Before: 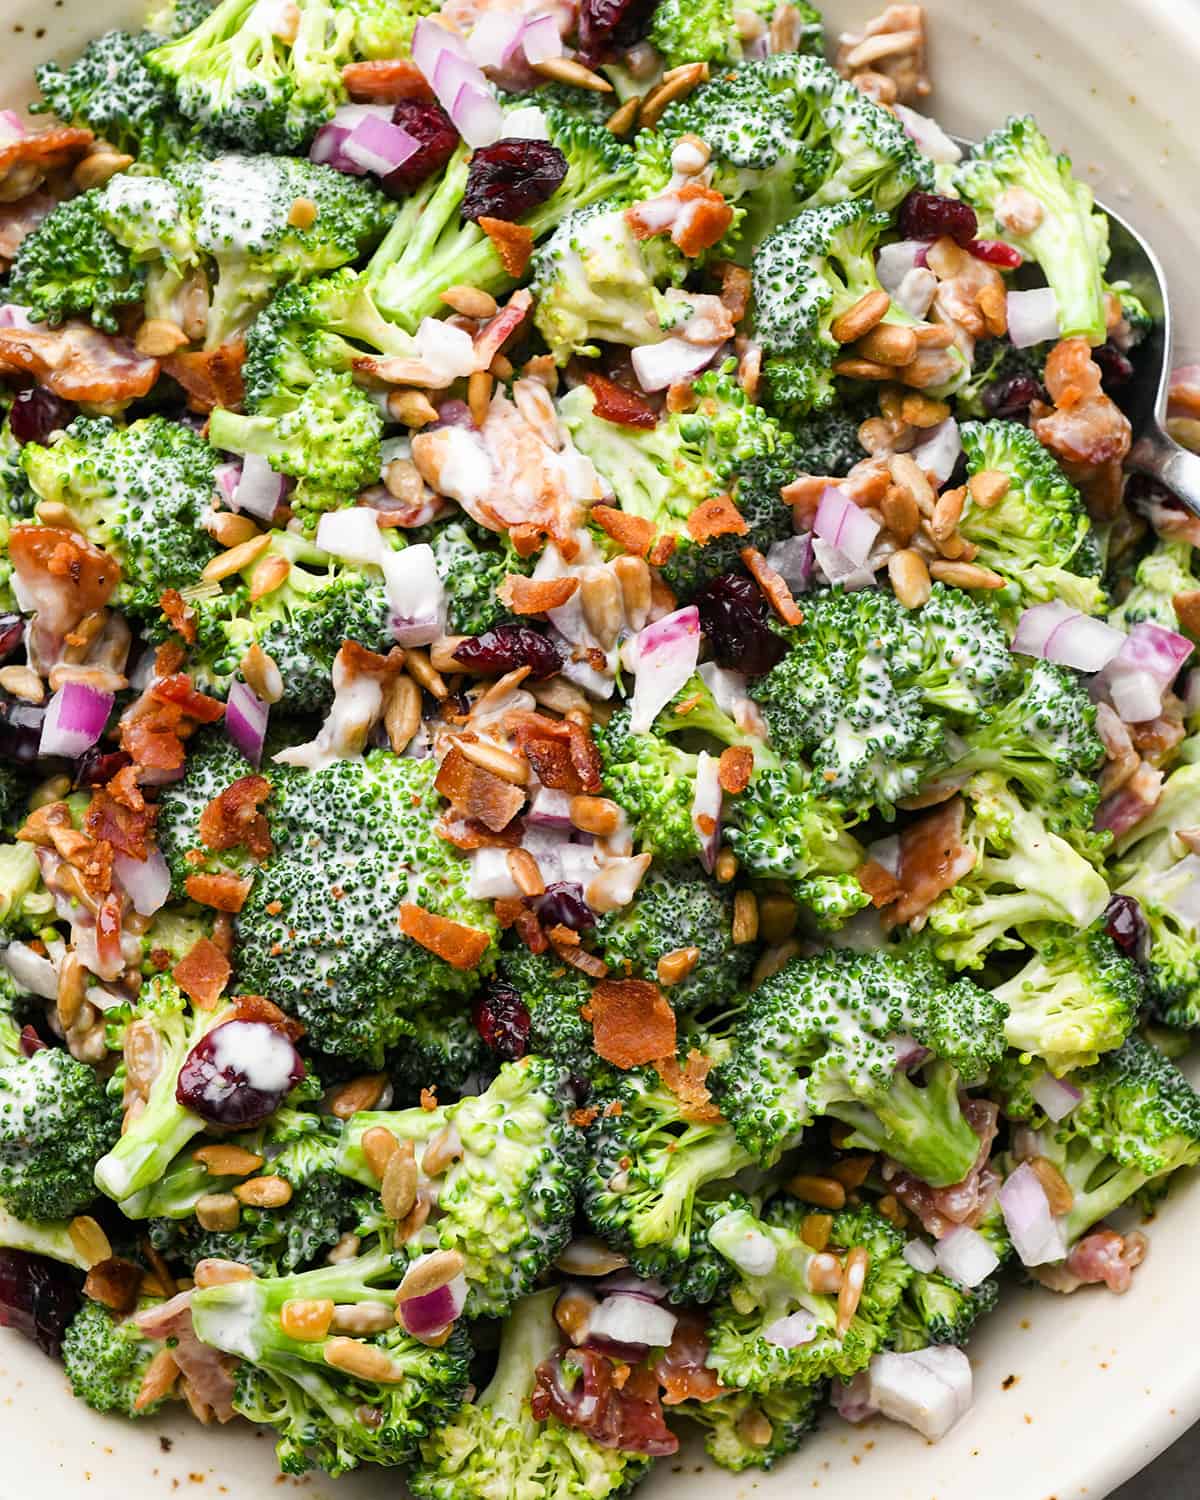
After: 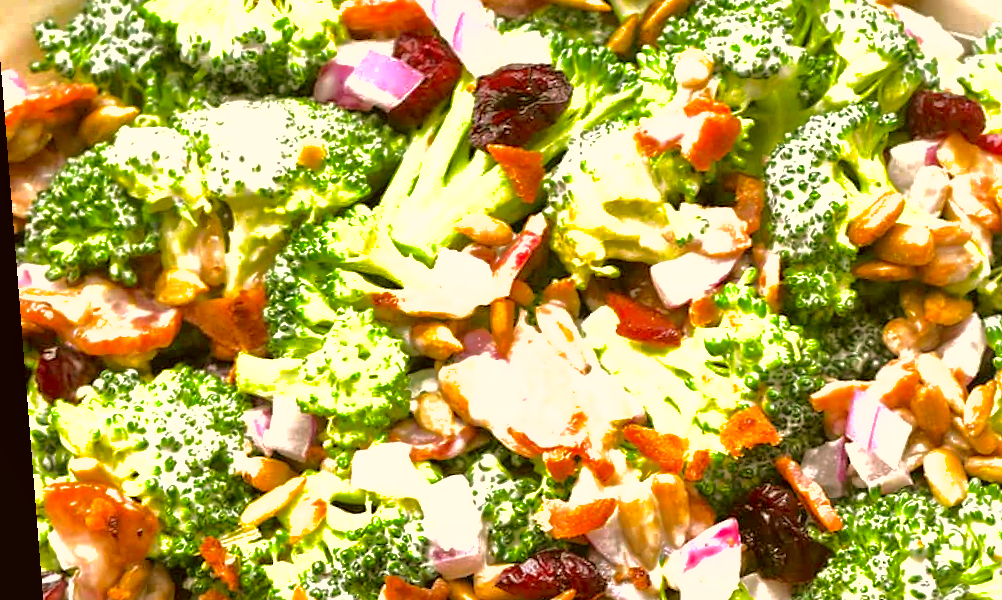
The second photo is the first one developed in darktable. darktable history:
crop: left 0.579%, top 7.627%, right 23.167%, bottom 54.275%
exposure: black level correction -0.001, exposure 0.9 EV, compensate exposure bias true, compensate highlight preservation false
local contrast: mode bilateral grid, contrast 20, coarseness 50, detail 120%, midtone range 0.2
shadows and highlights: highlights -60
rotate and perspective: rotation -4.2°, shear 0.006, automatic cropping off
white balance: emerald 1
color correction: highlights a* 8.98, highlights b* 15.09, shadows a* -0.49, shadows b* 26.52
